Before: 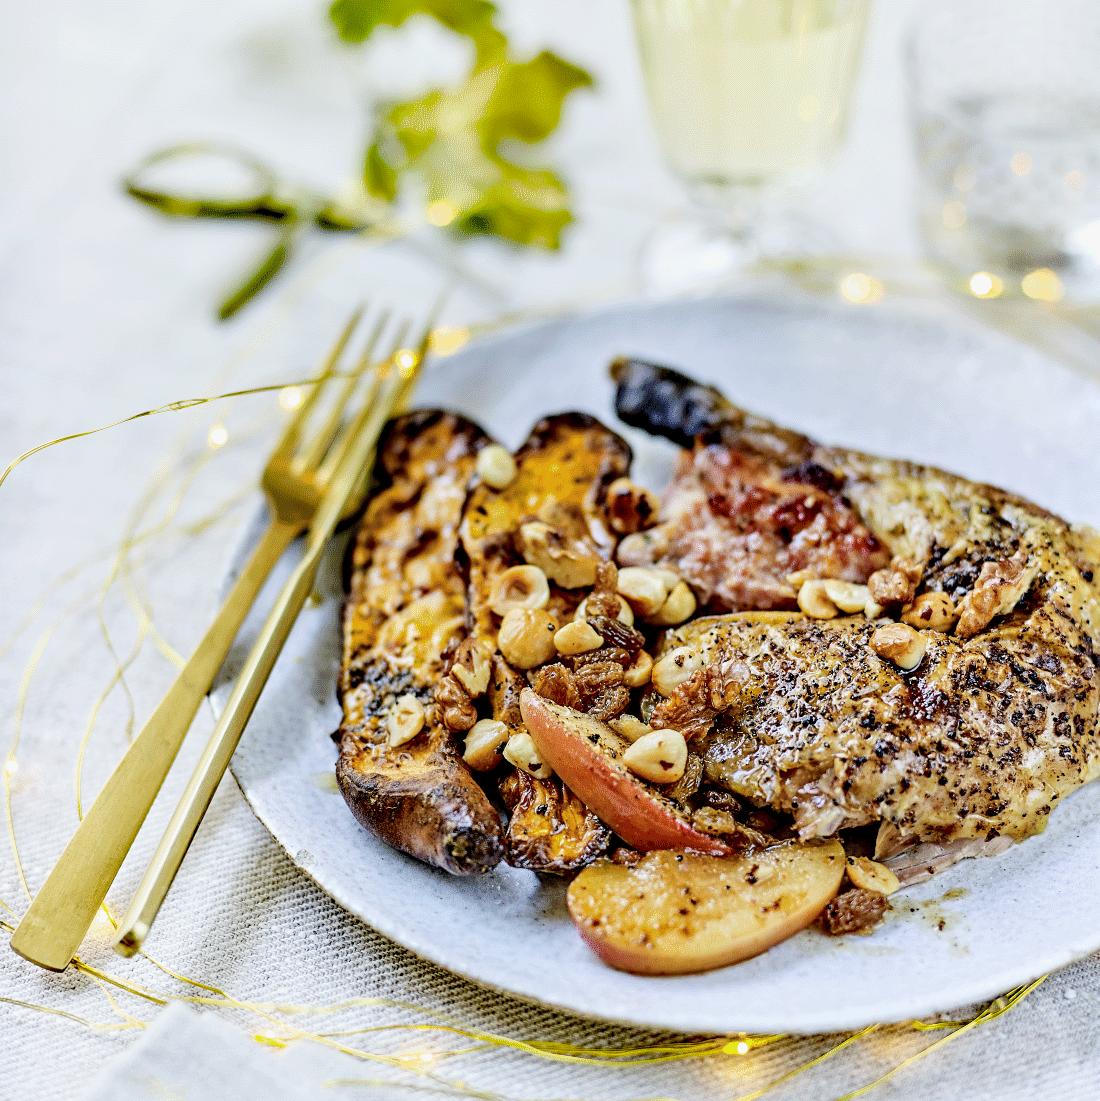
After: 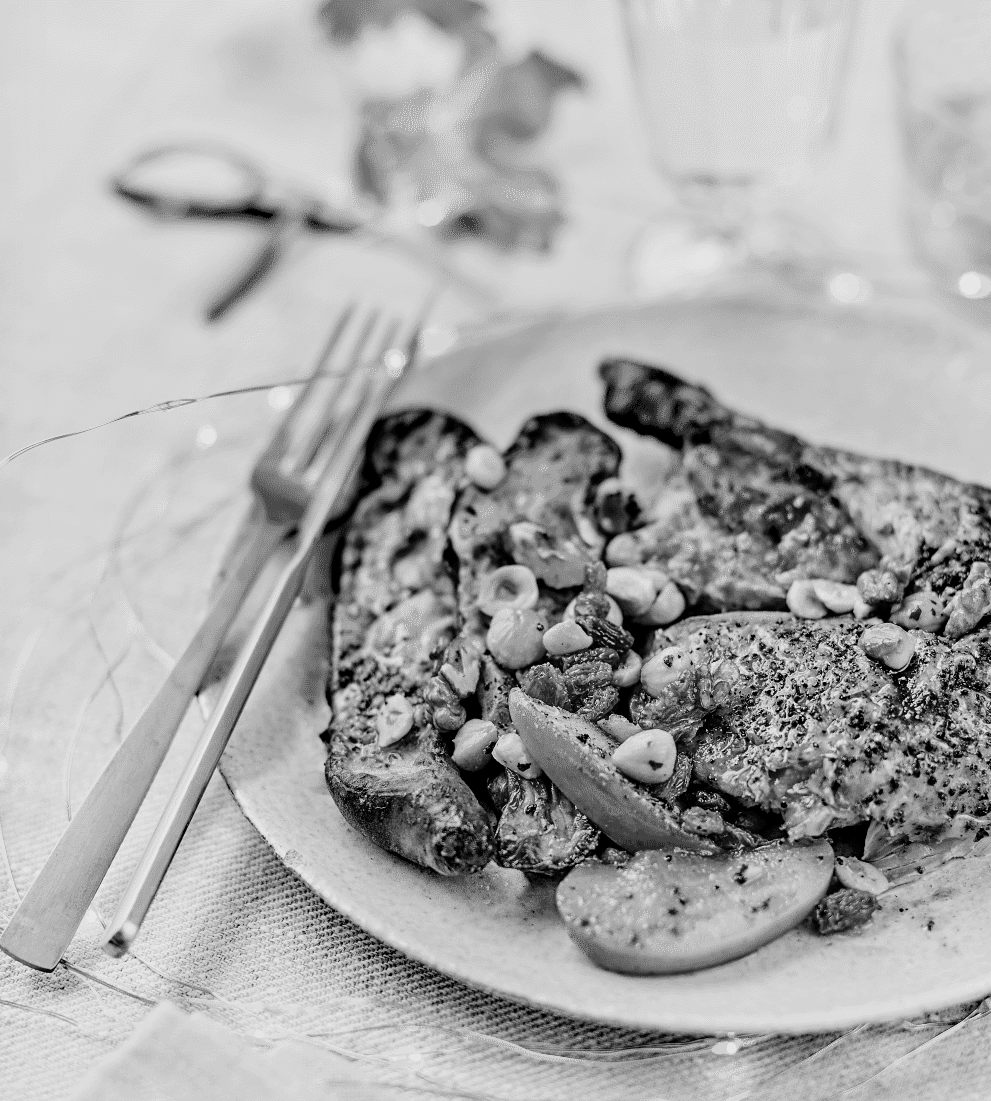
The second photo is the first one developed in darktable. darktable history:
color balance rgb: perceptual saturation grading › global saturation 20%, global vibrance 20%
crop and rotate: left 1.088%, right 8.807%
monochrome: a -92.57, b 58.91
